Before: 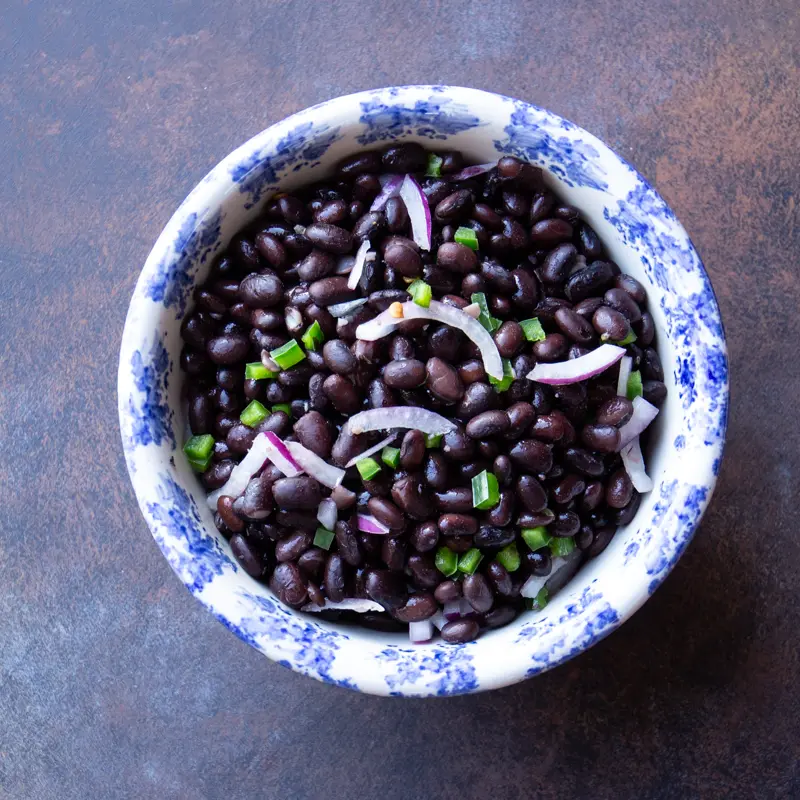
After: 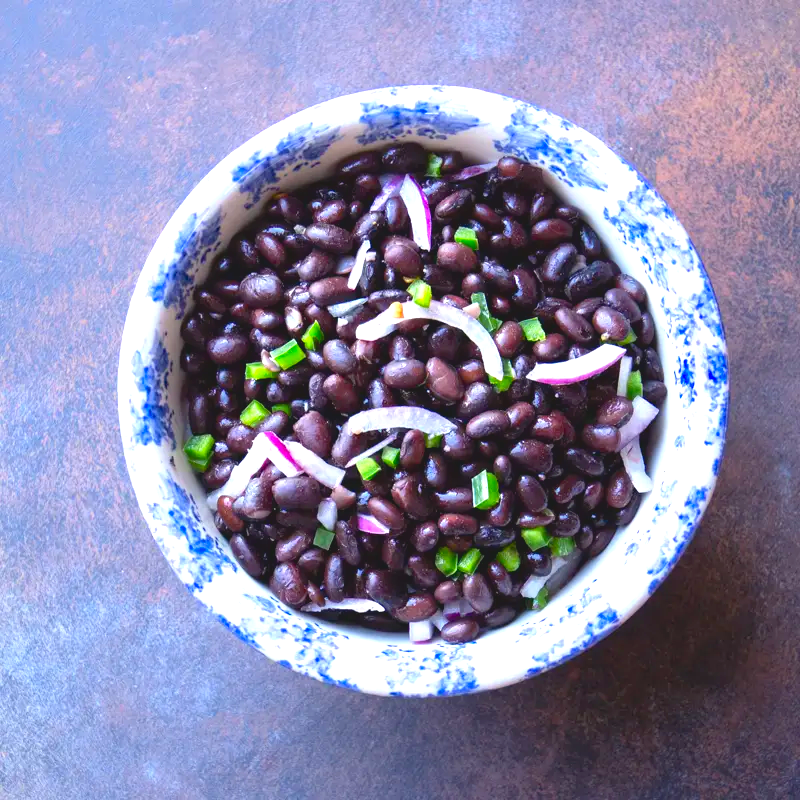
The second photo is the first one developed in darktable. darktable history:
exposure: black level correction 0.001, exposure 1.129 EV, compensate exposure bias true, compensate highlight preservation false
contrast brightness saturation: contrast -0.19, saturation 0.19
